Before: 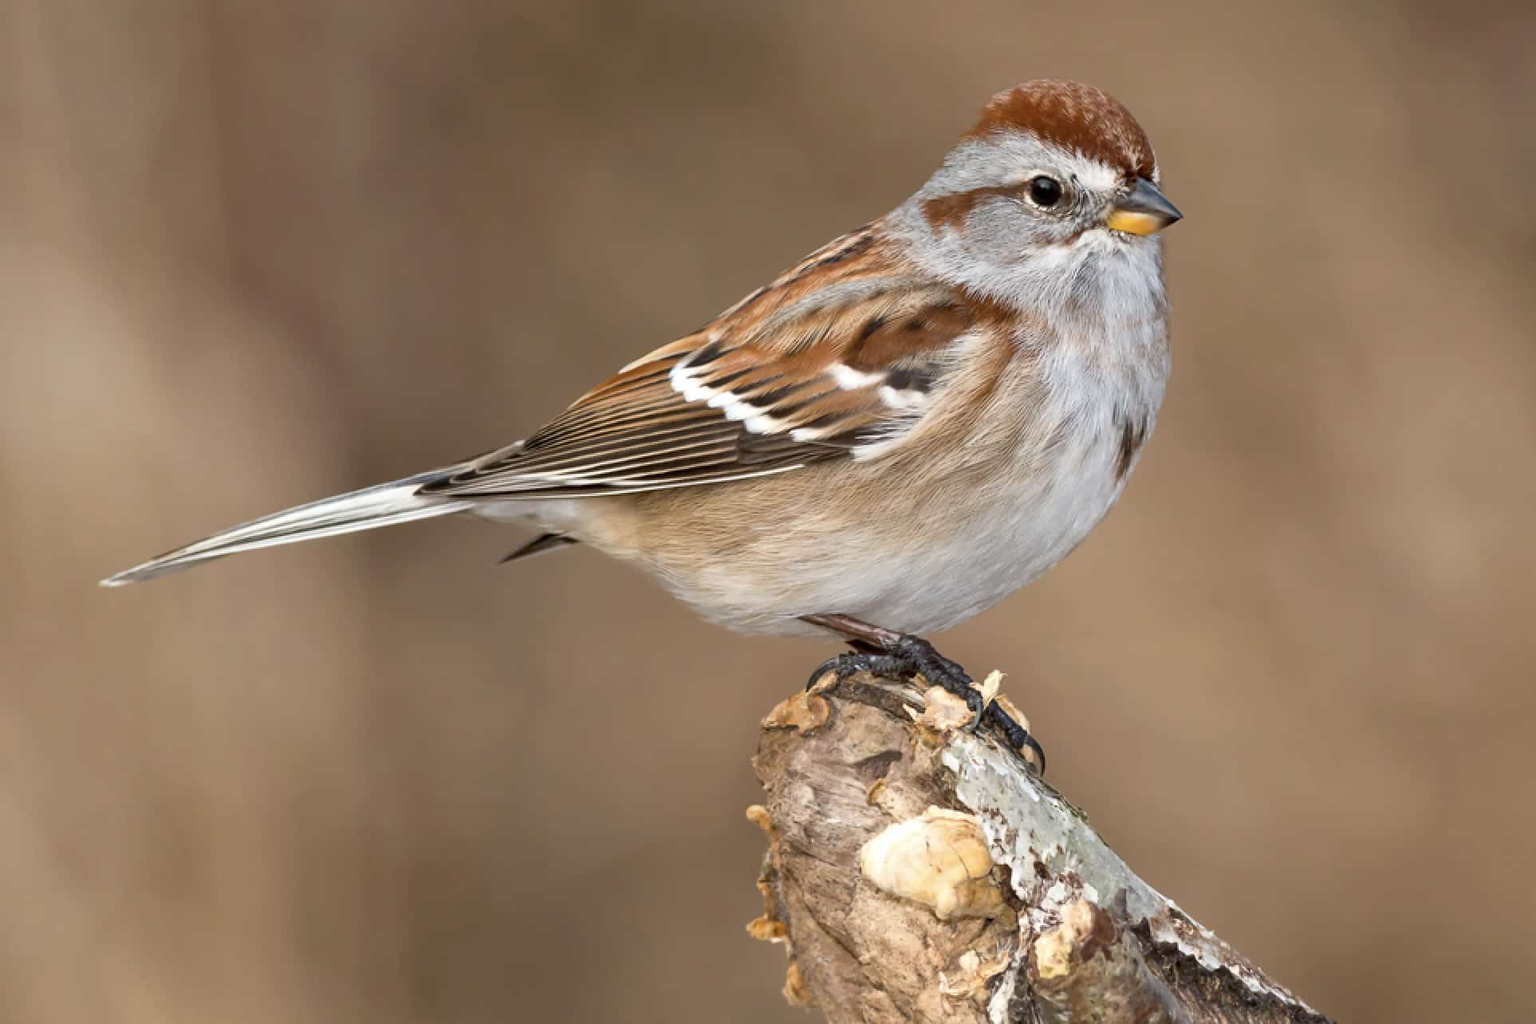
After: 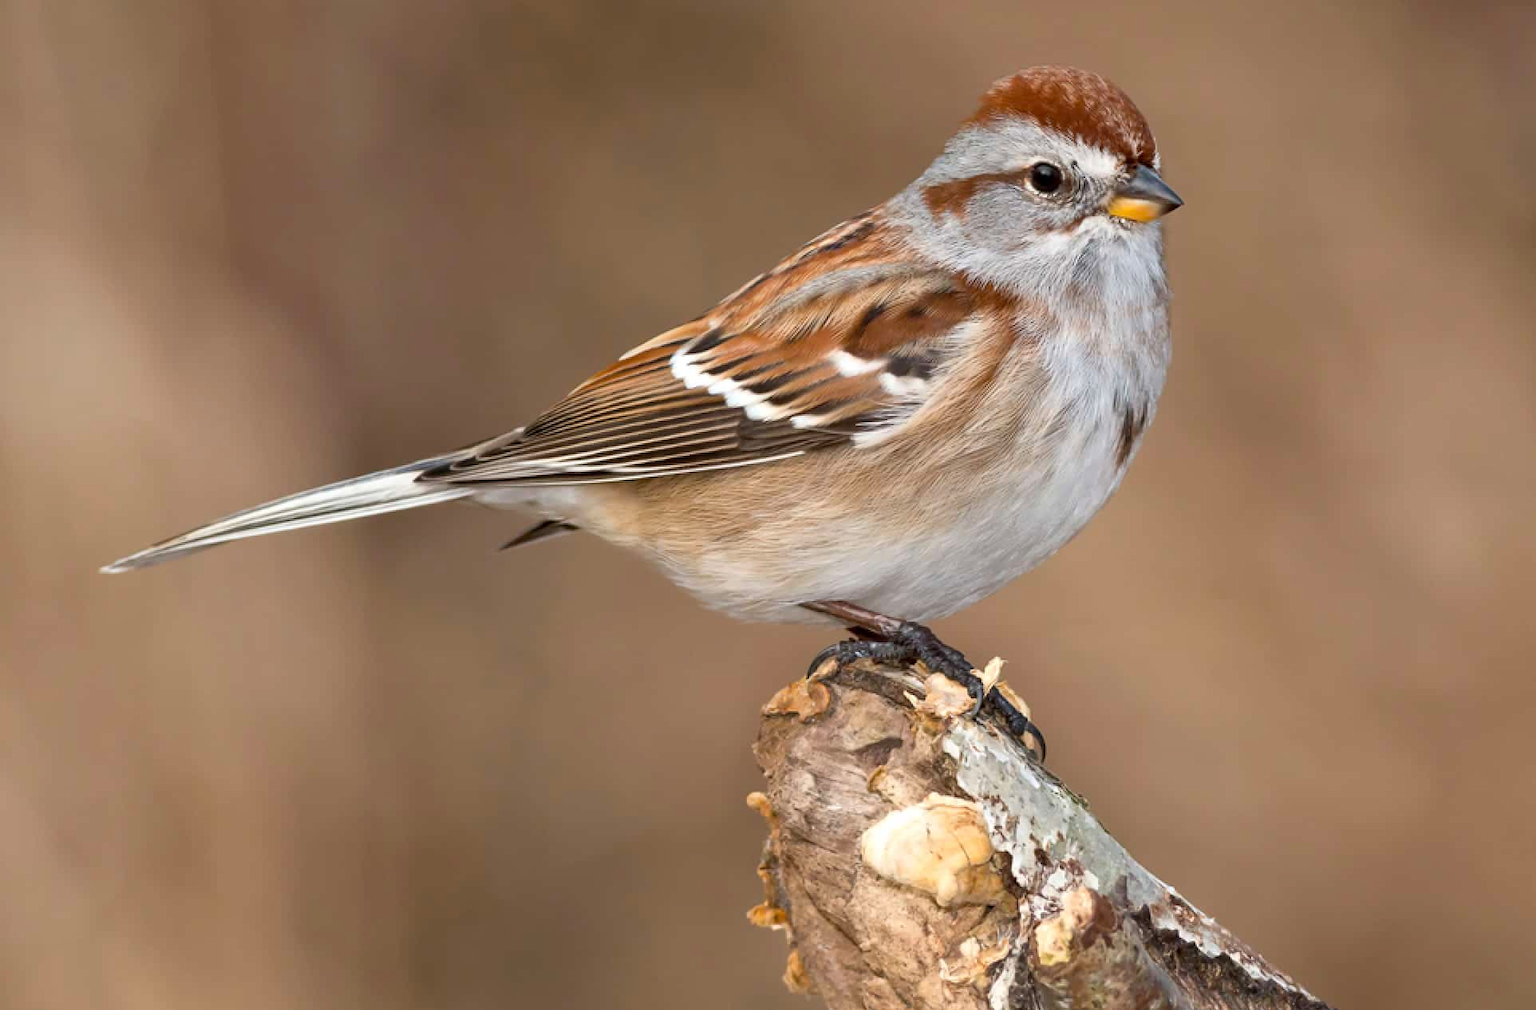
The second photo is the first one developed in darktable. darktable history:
crop: top 1.394%, right 0.007%
